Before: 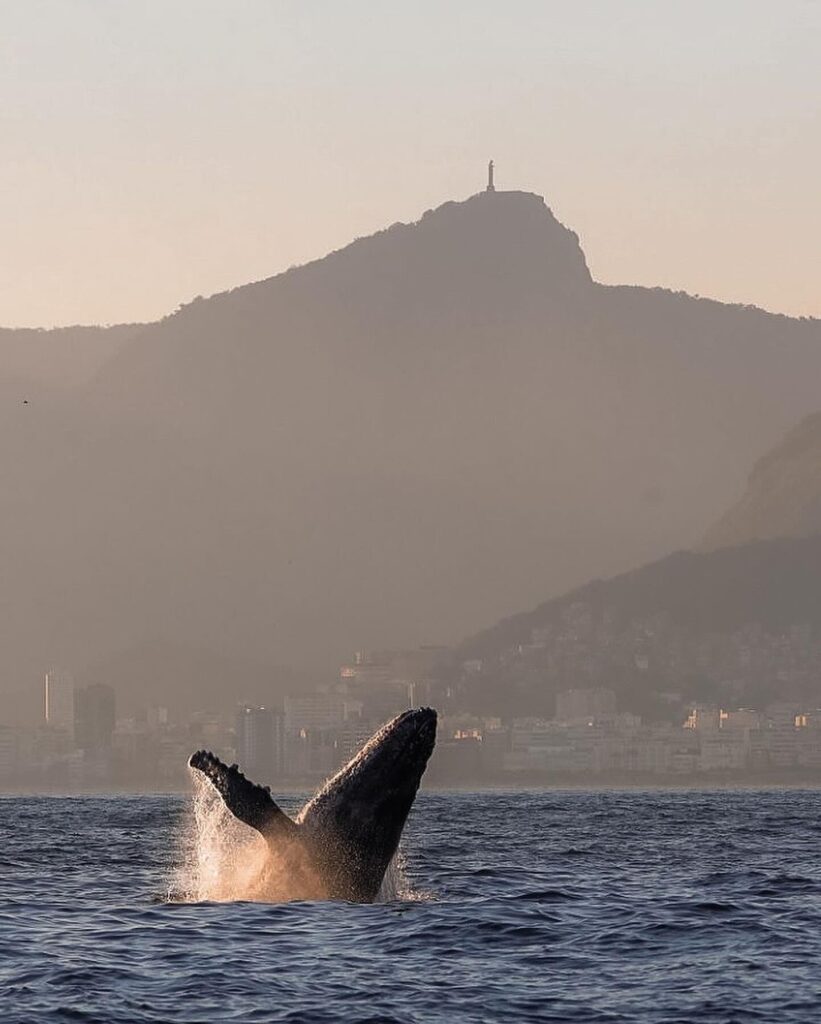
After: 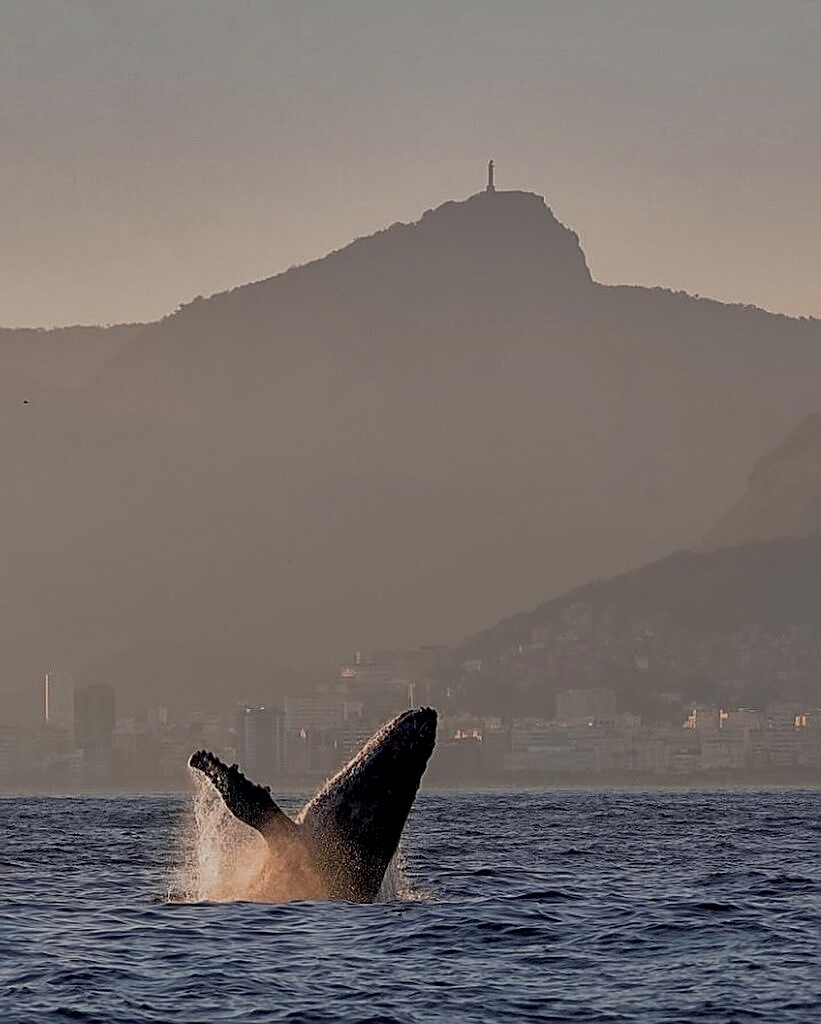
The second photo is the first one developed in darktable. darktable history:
exposure: black level correction 0.006, exposure -0.226 EV, compensate highlight preservation false
tone equalizer: -8 EV 0.25 EV, -7 EV 0.417 EV, -6 EV 0.417 EV, -5 EV 0.25 EV, -3 EV -0.25 EV, -2 EV -0.417 EV, -1 EV -0.417 EV, +0 EV -0.25 EV, edges refinement/feathering 500, mask exposure compensation -1.57 EV, preserve details guided filter
shadows and highlights: shadows 24.5, highlights -78.15, soften with gaussian
sharpen: on, module defaults
